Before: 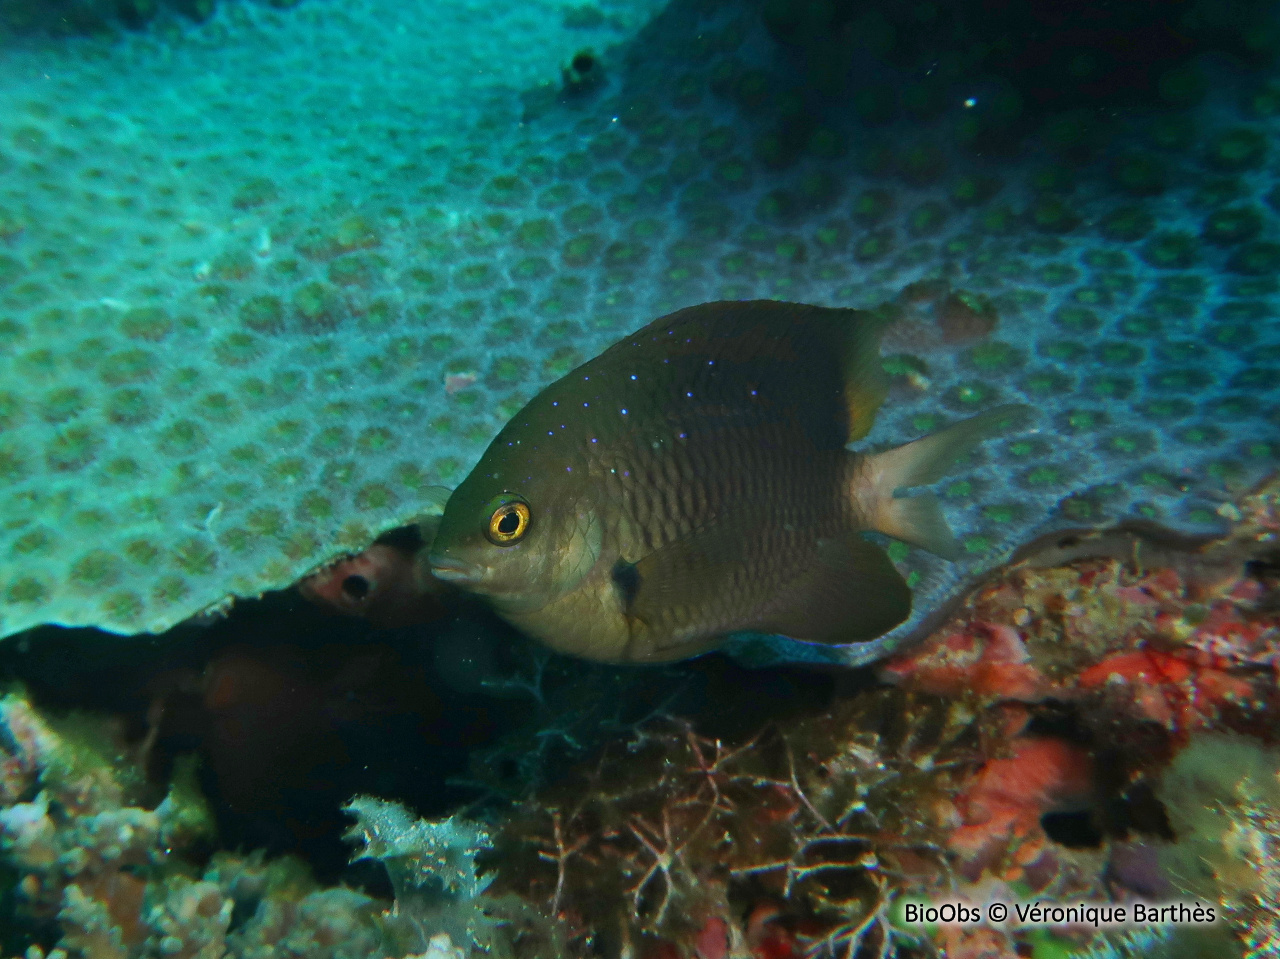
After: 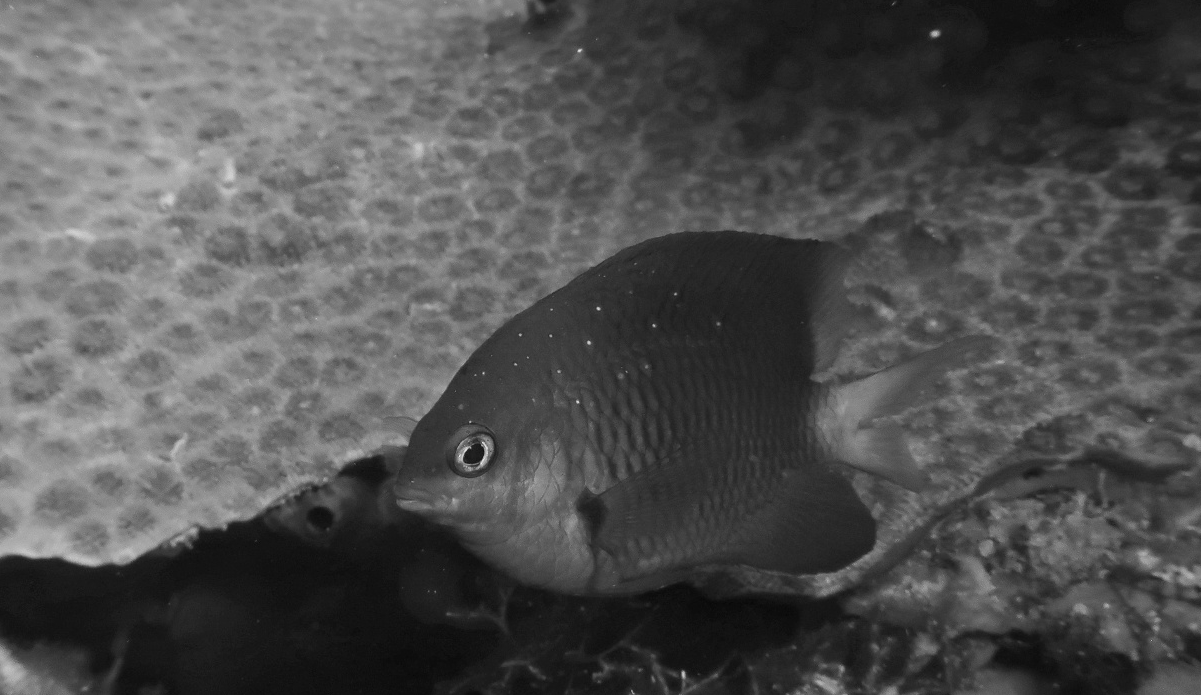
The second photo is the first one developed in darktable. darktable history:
exposure: compensate highlight preservation false
monochrome: size 3.1
crop: left 2.737%, top 7.287%, right 3.421%, bottom 20.179%
